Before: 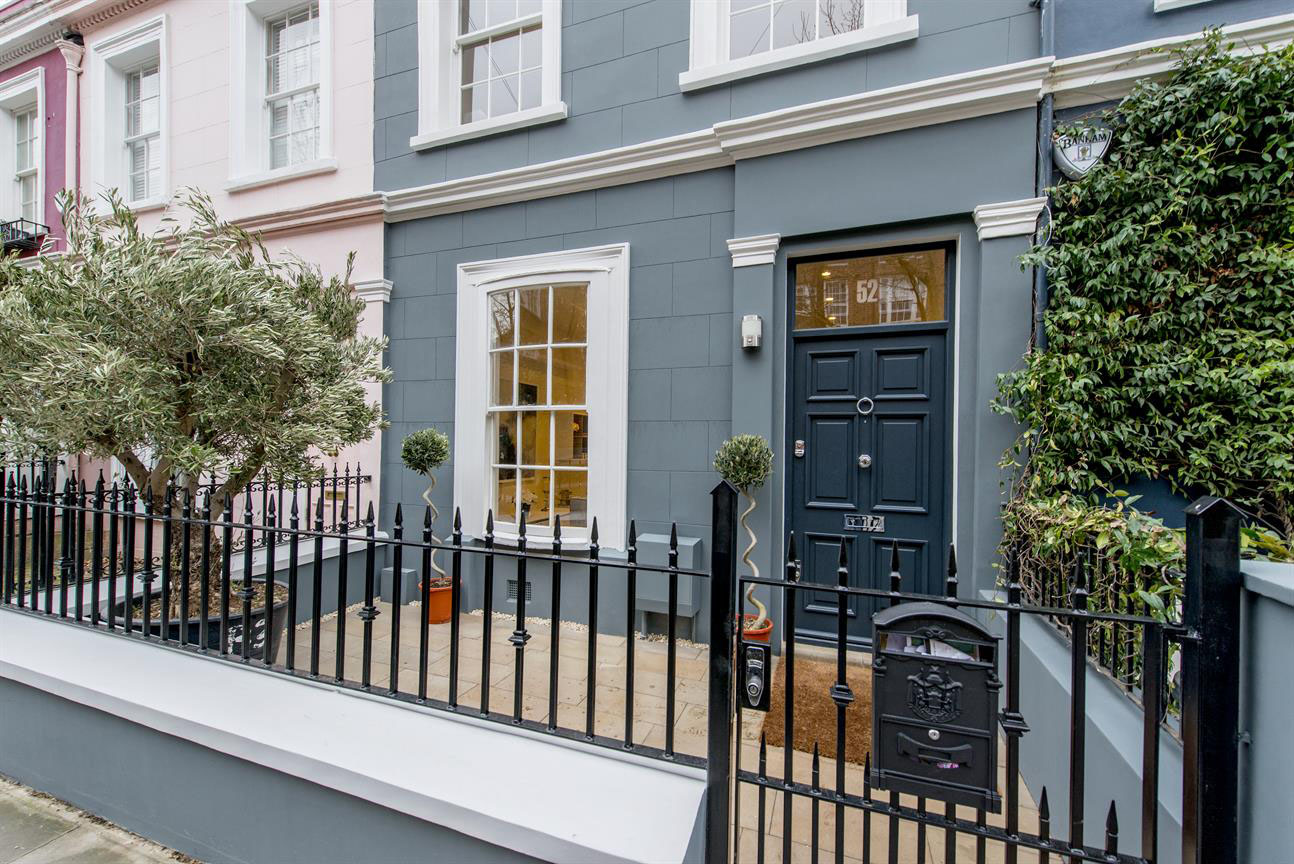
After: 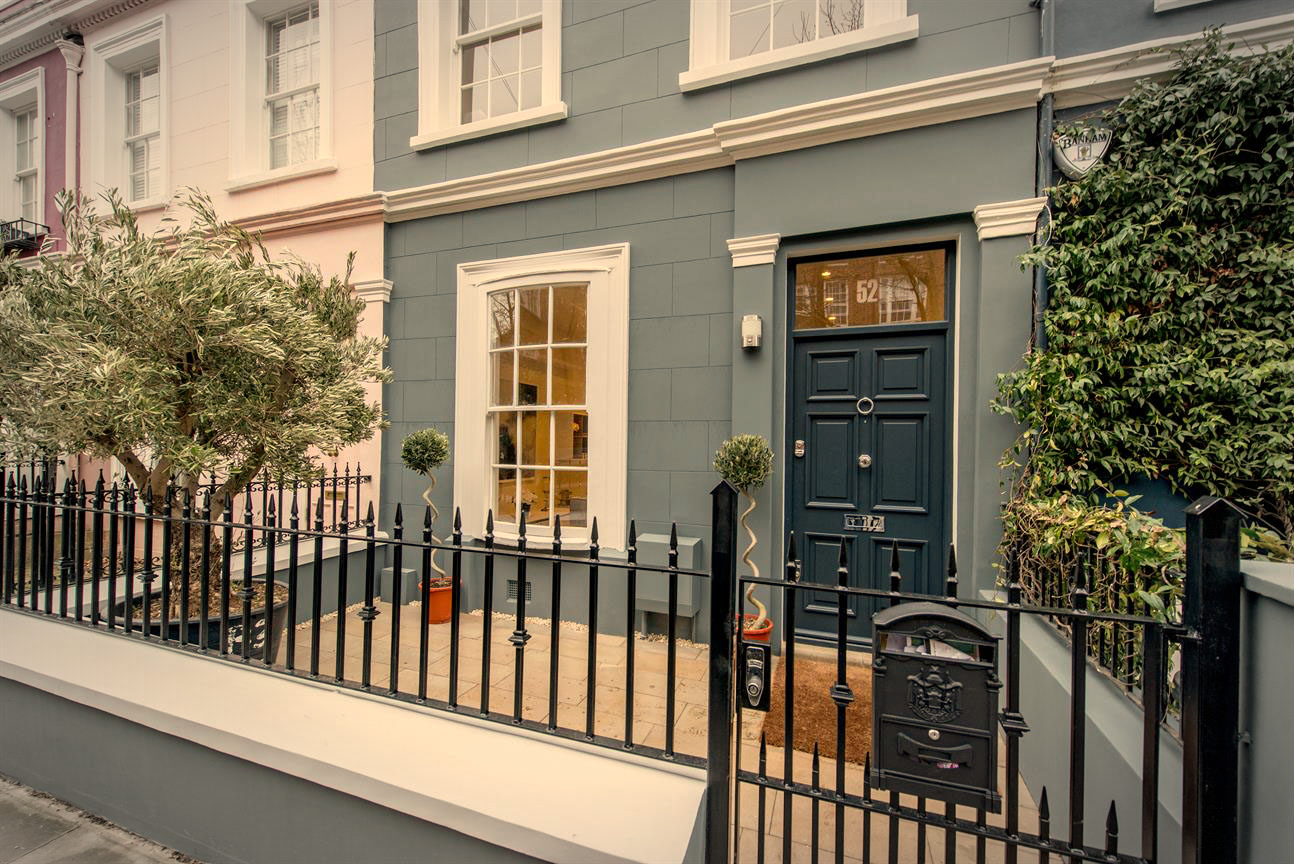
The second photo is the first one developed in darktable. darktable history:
vignetting: automatic ratio true
white balance: red 1.138, green 0.996, blue 0.812
